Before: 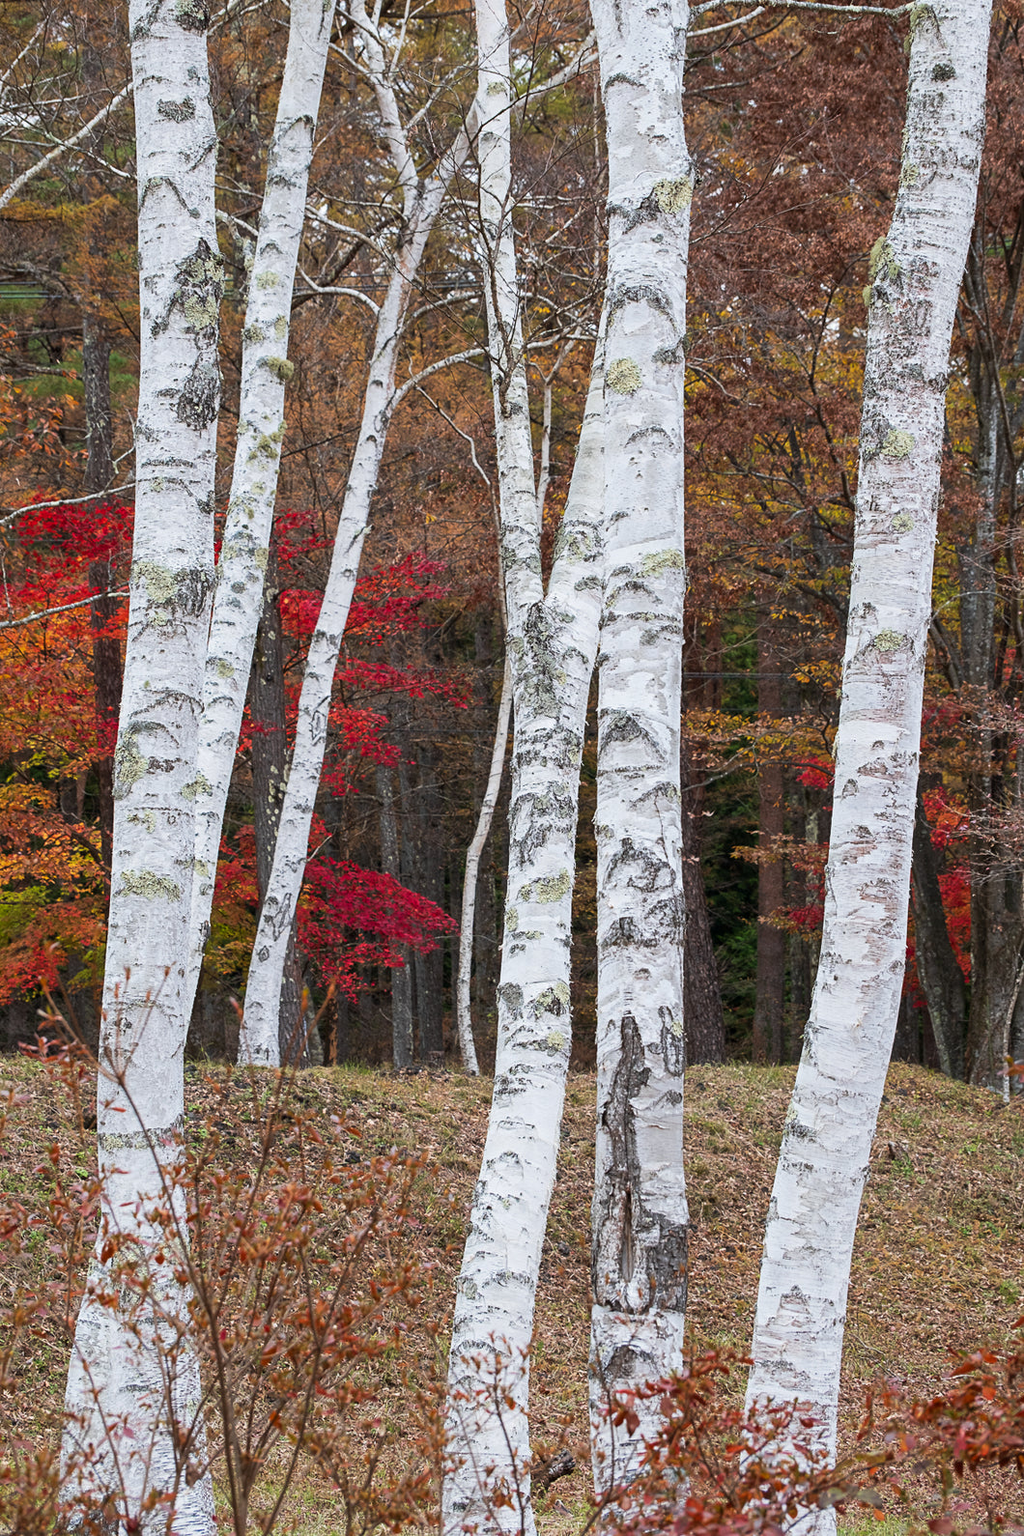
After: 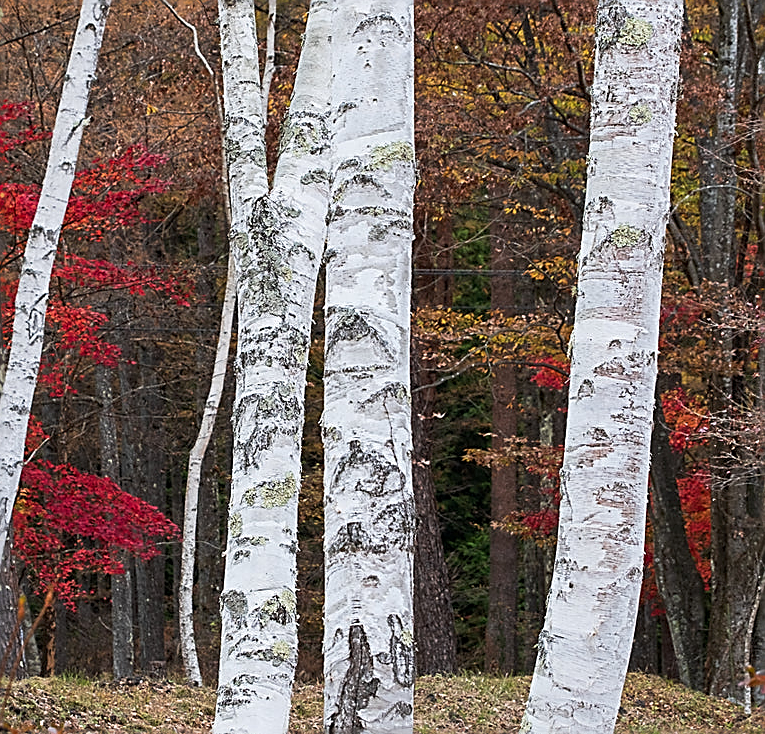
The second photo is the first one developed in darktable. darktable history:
sharpen: amount 0.895
exposure: compensate highlight preservation false
crop and rotate: left 27.751%, top 26.91%, bottom 26.88%
